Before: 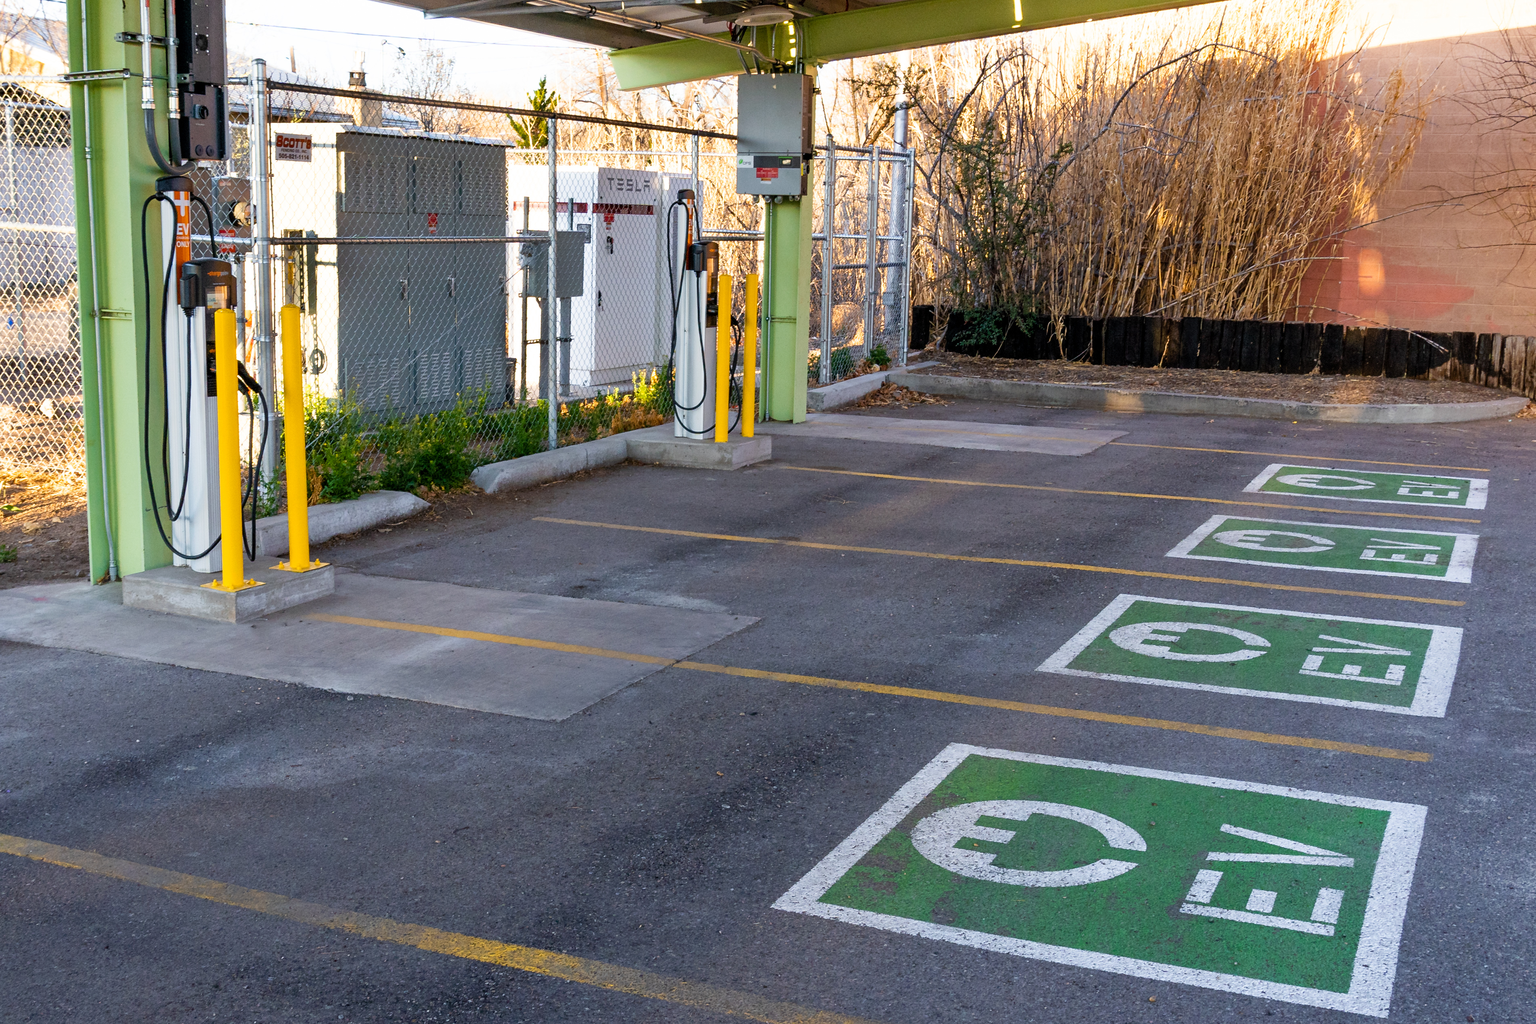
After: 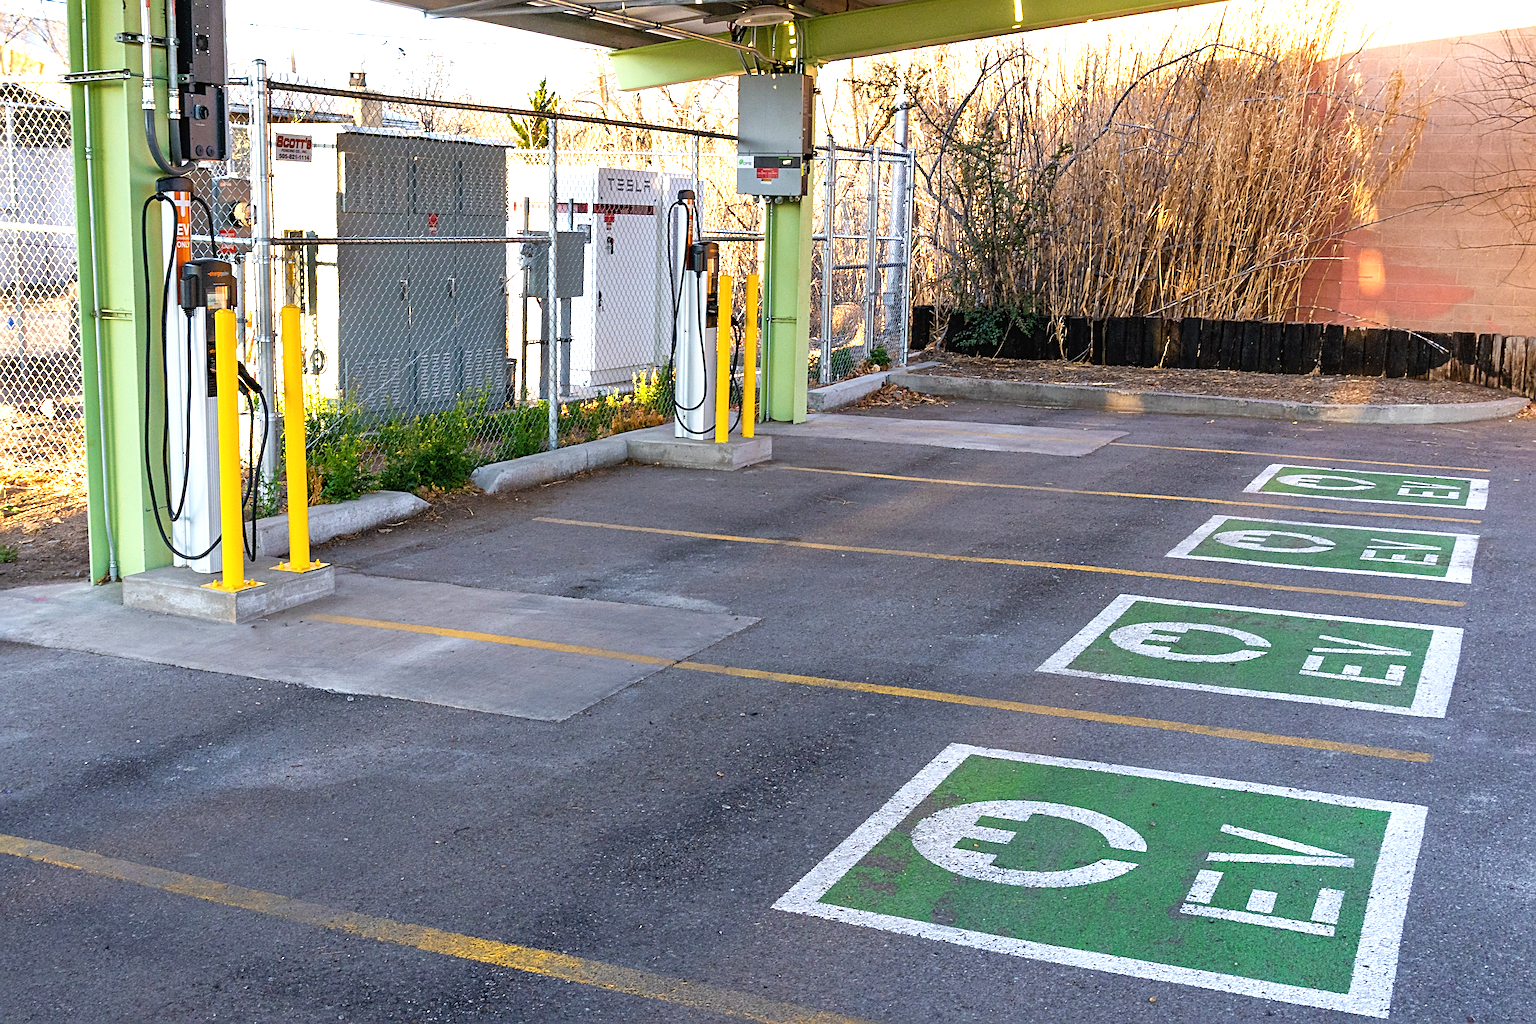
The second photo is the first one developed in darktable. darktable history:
exposure: black level correction -0.002, exposure 0.528 EV, compensate highlight preservation false
sharpen: radius 3.97
